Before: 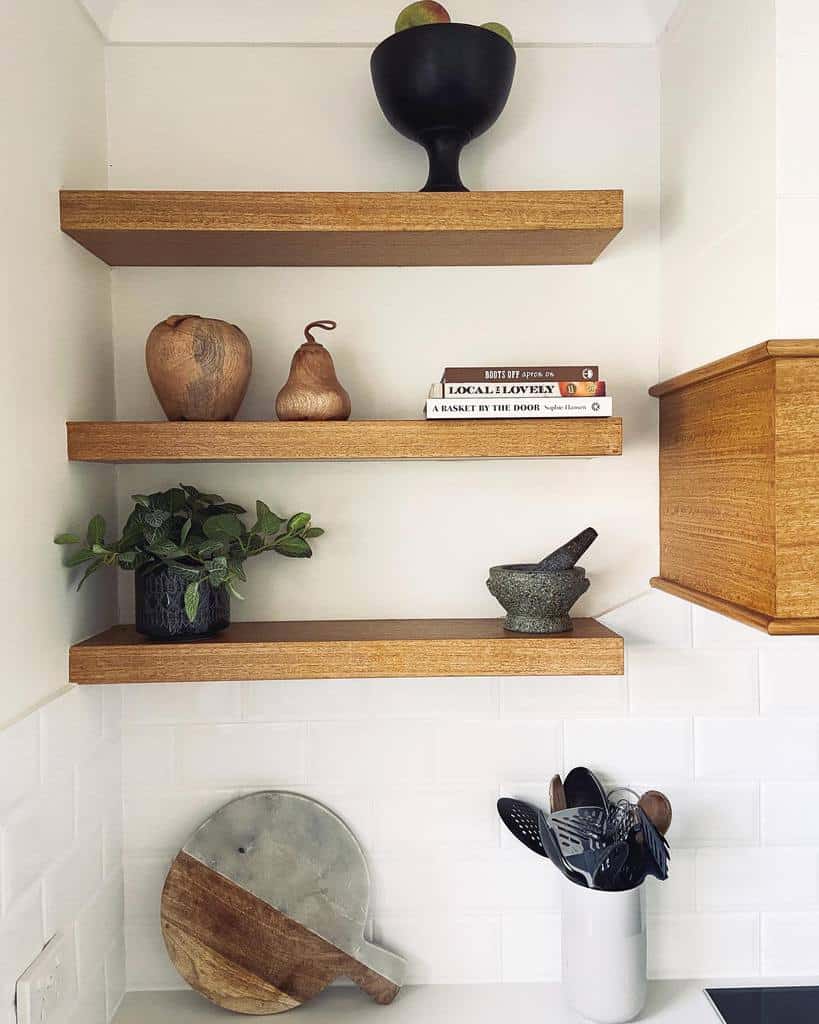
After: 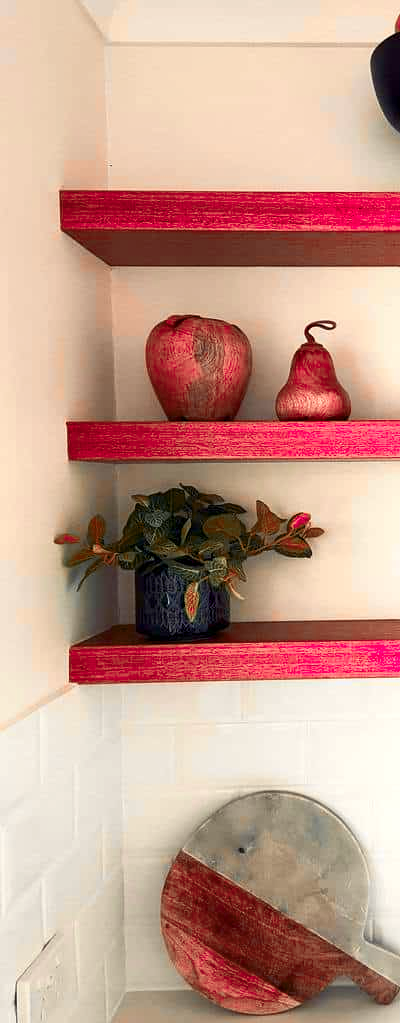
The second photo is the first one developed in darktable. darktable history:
color correction: highlights a* -2.48, highlights b* 2.35
color zones: curves: ch2 [(0, 0.488) (0.143, 0.417) (0.286, 0.212) (0.429, 0.179) (0.571, 0.154) (0.714, 0.415) (0.857, 0.495) (1, 0.488)]
shadows and highlights: shadows 3.2, highlights -17.79, soften with gaussian
contrast brightness saturation: contrast 0.076, saturation 0.197
crop and rotate: left 0.011%, top 0%, right 51.101%
color balance rgb: global offset › luminance -0.508%, linear chroma grading › global chroma 10.599%, perceptual saturation grading › global saturation 19.933%, perceptual brilliance grading › highlights 11.541%, saturation formula JzAzBz (2021)
